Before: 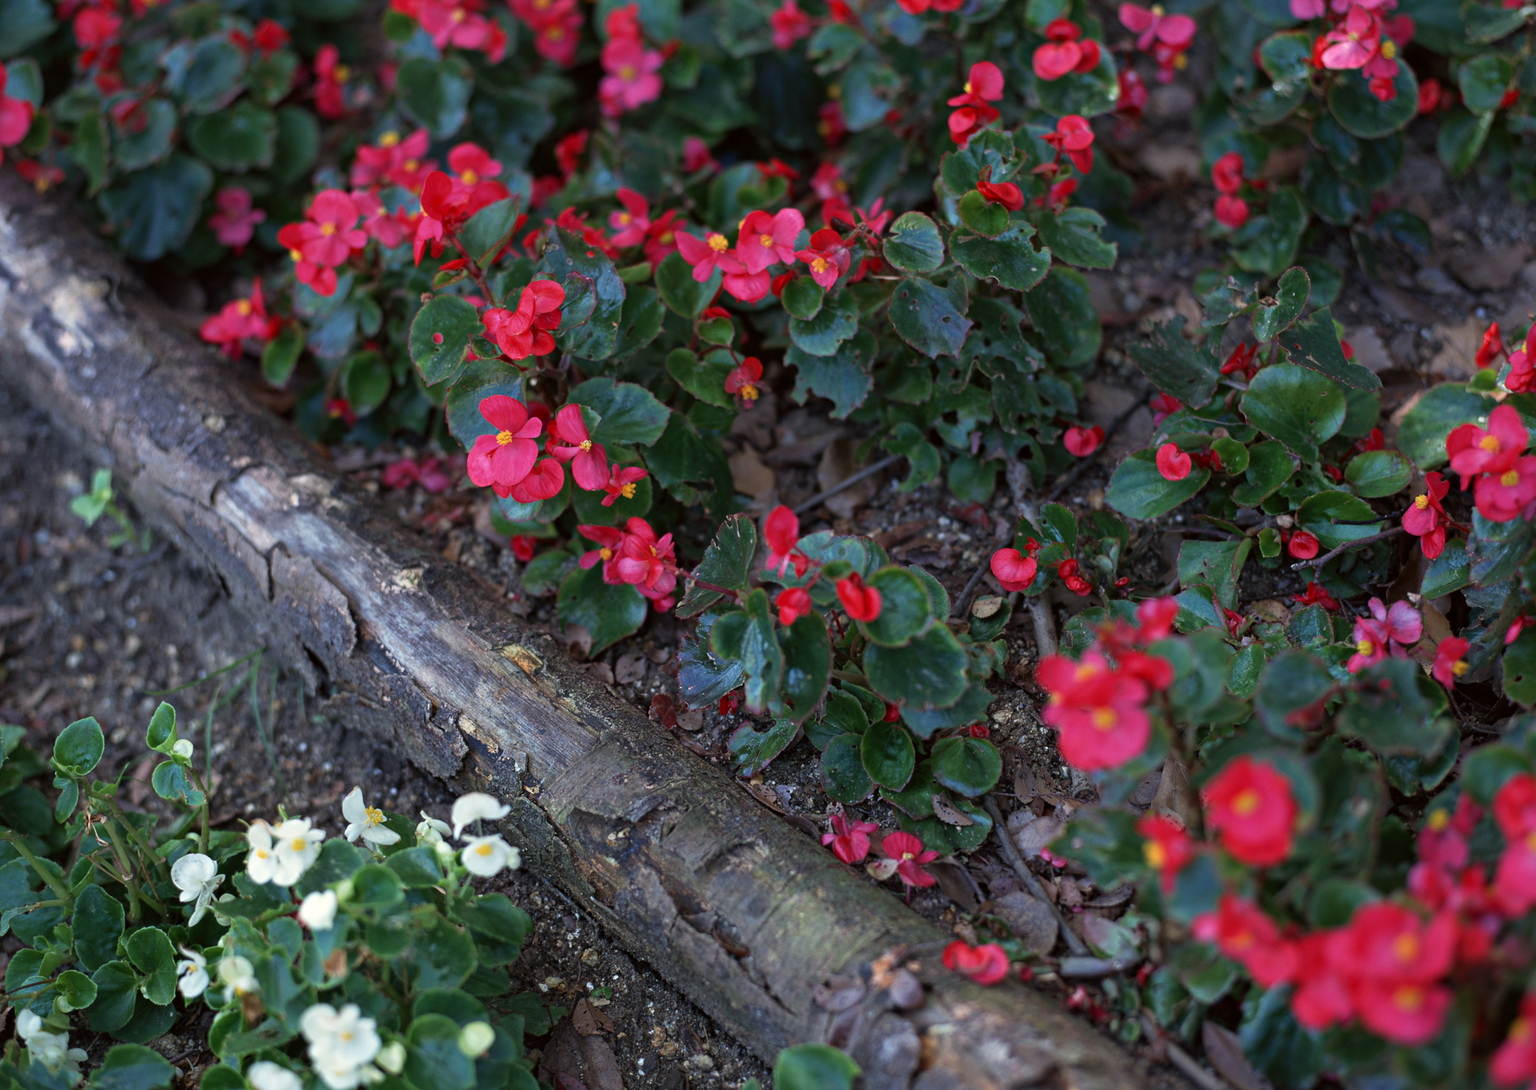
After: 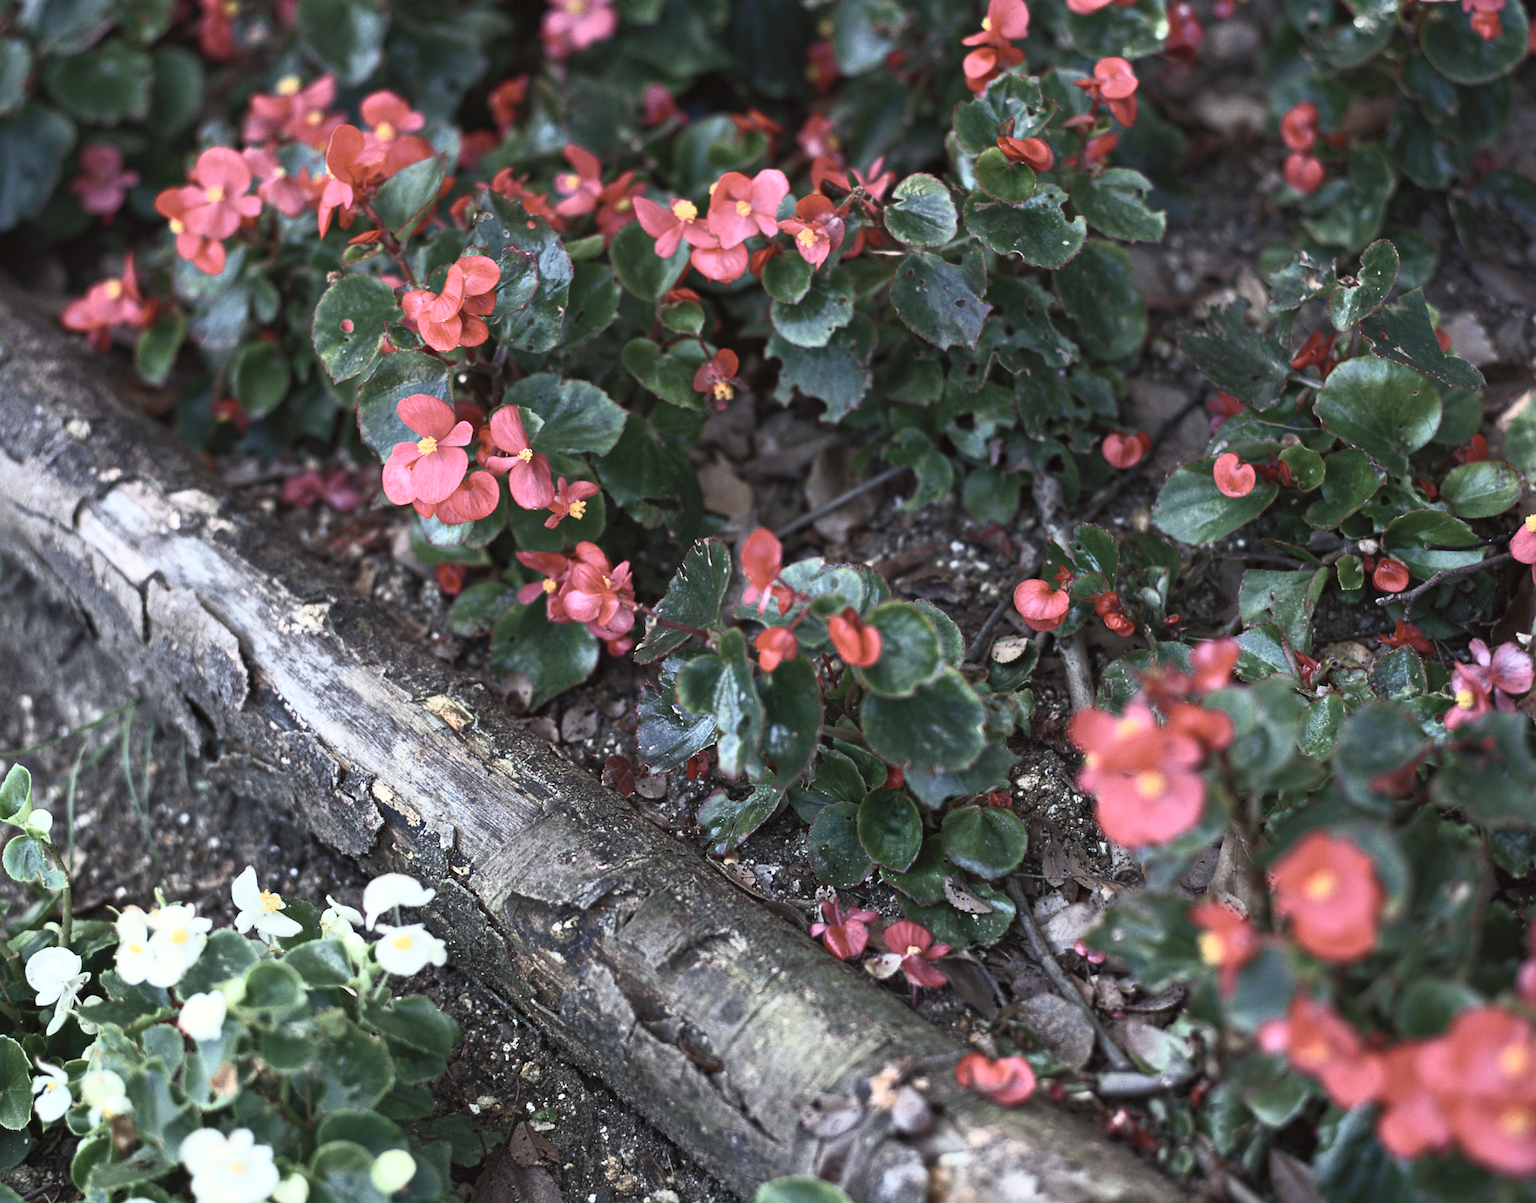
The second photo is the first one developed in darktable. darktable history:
crop: left 9.784%, top 6.269%, right 7.235%, bottom 2.121%
contrast brightness saturation: contrast 0.568, brightness 0.57, saturation -0.333
